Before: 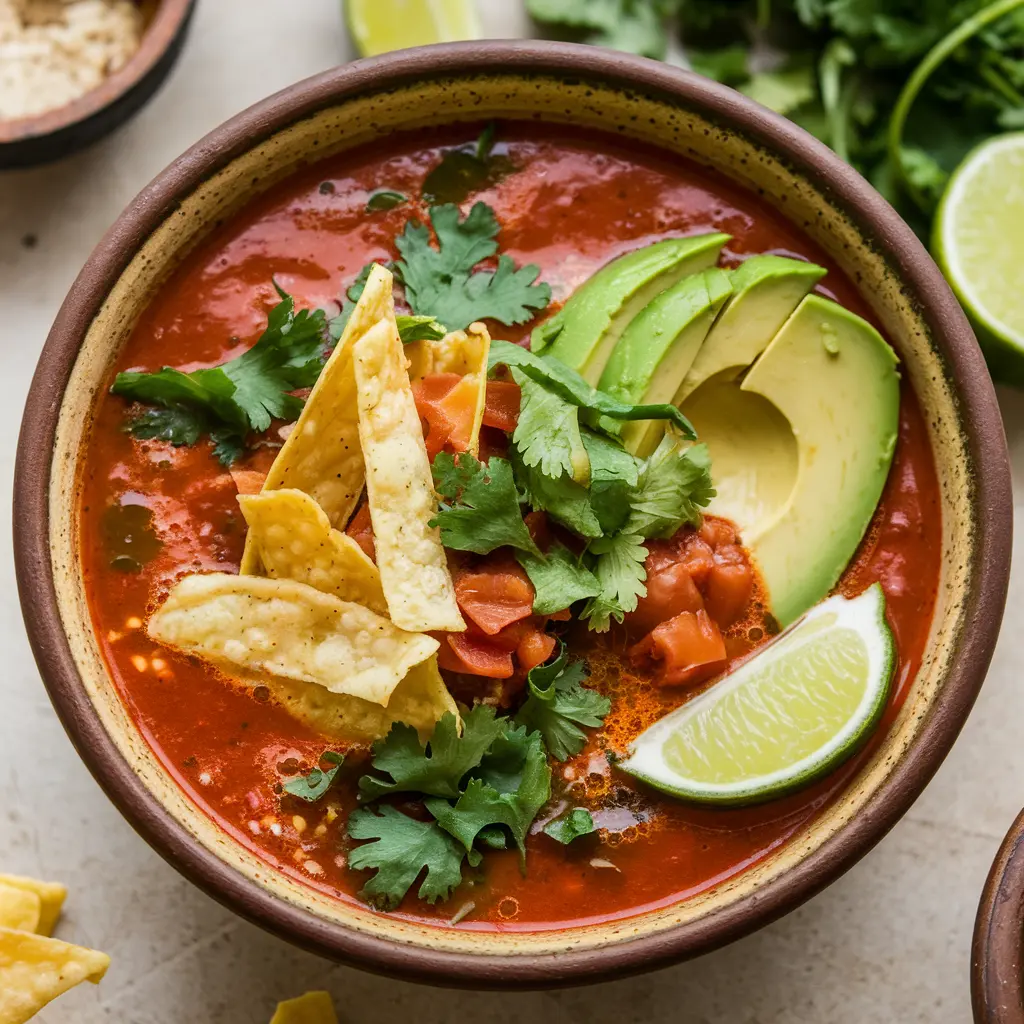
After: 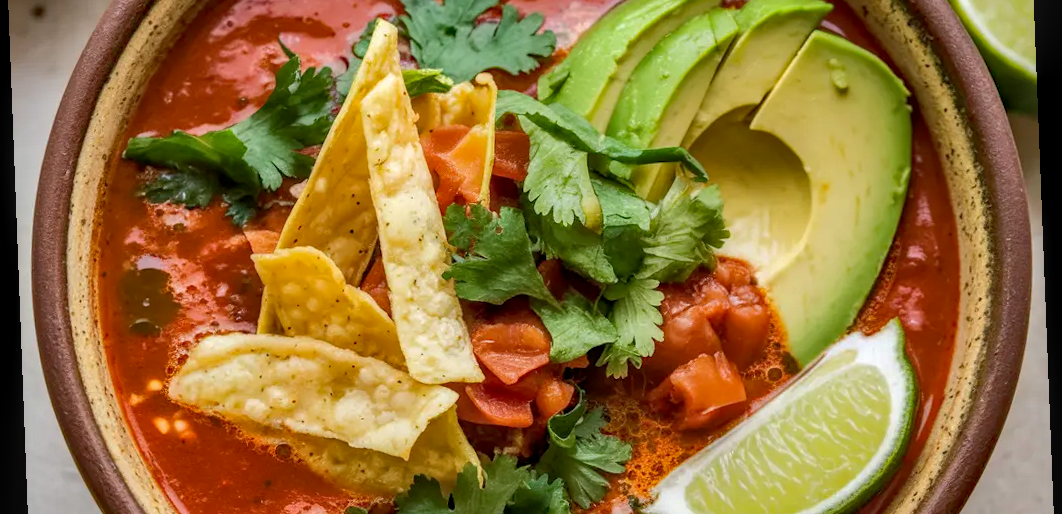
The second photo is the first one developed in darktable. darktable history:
crop and rotate: top 26.056%, bottom 25.543%
local contrast: detail 130%
rotate and perspective: rotation -2.22°, lens shift (horizontal) -0.022, automatic cropping off
haze removal: compatibility mode true, adaptive false
shadows and highlights: on, module defaults
white balance: red 1, blue 1
